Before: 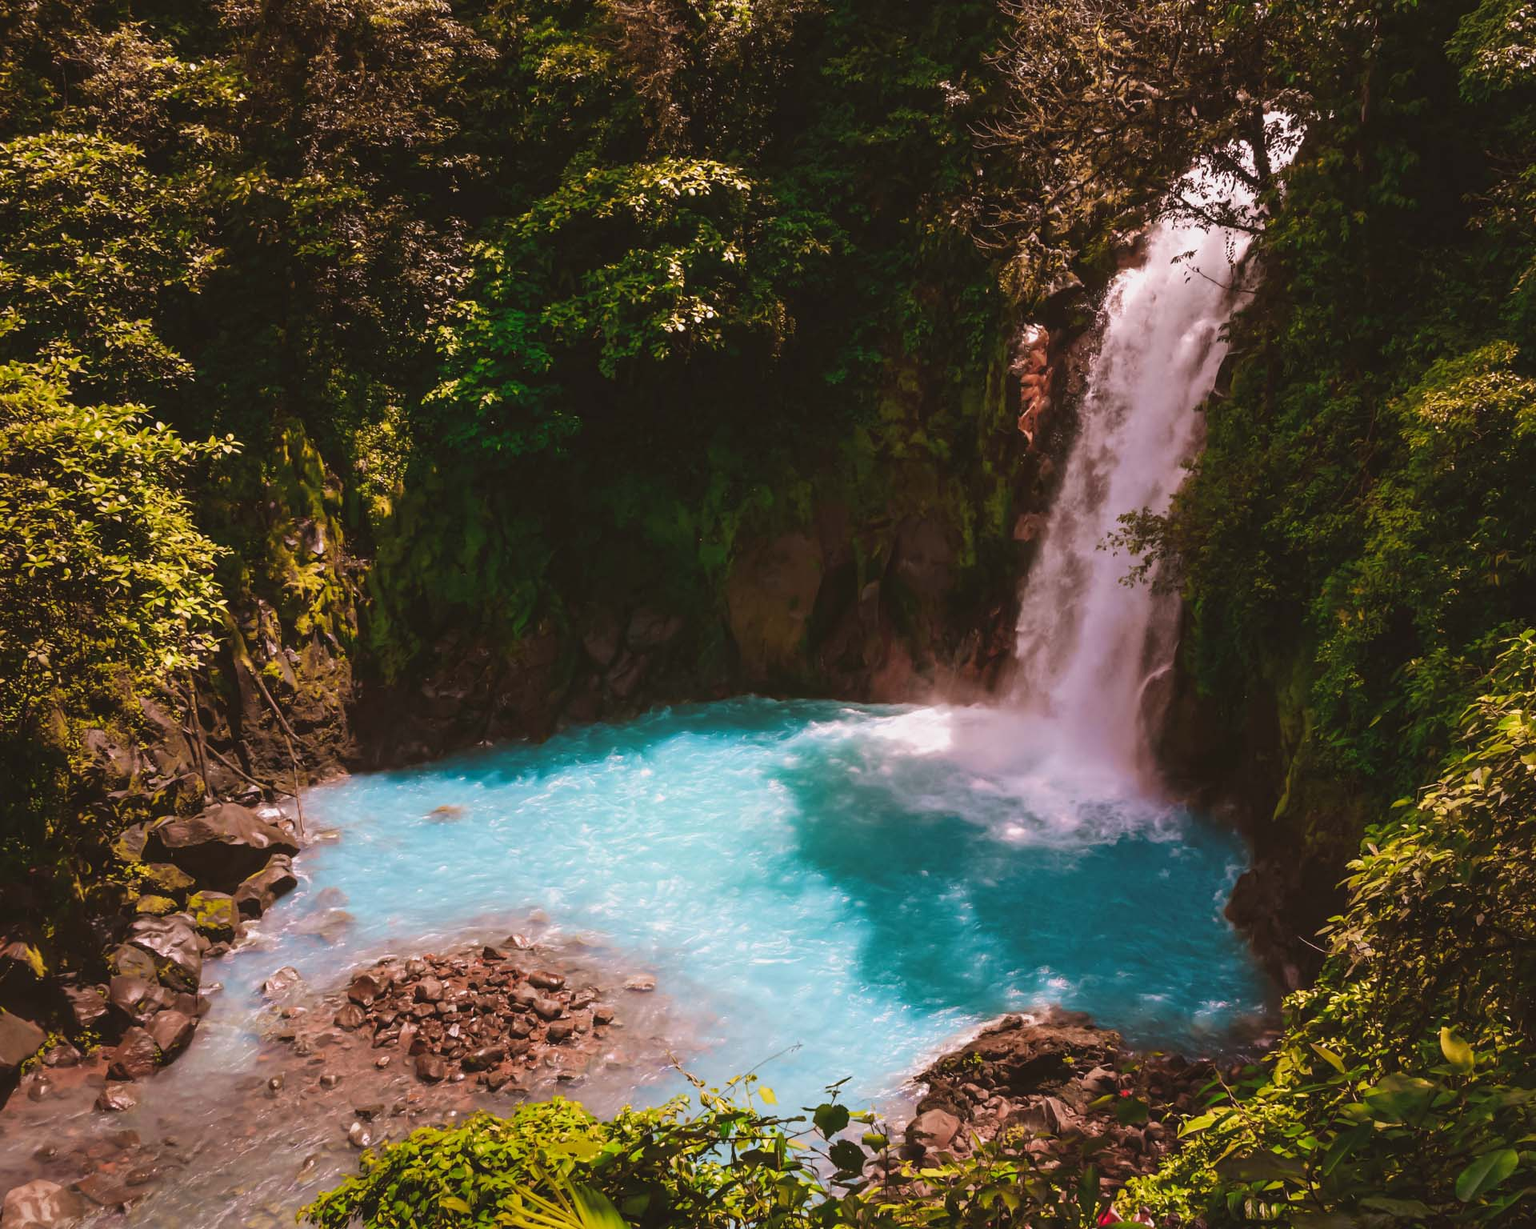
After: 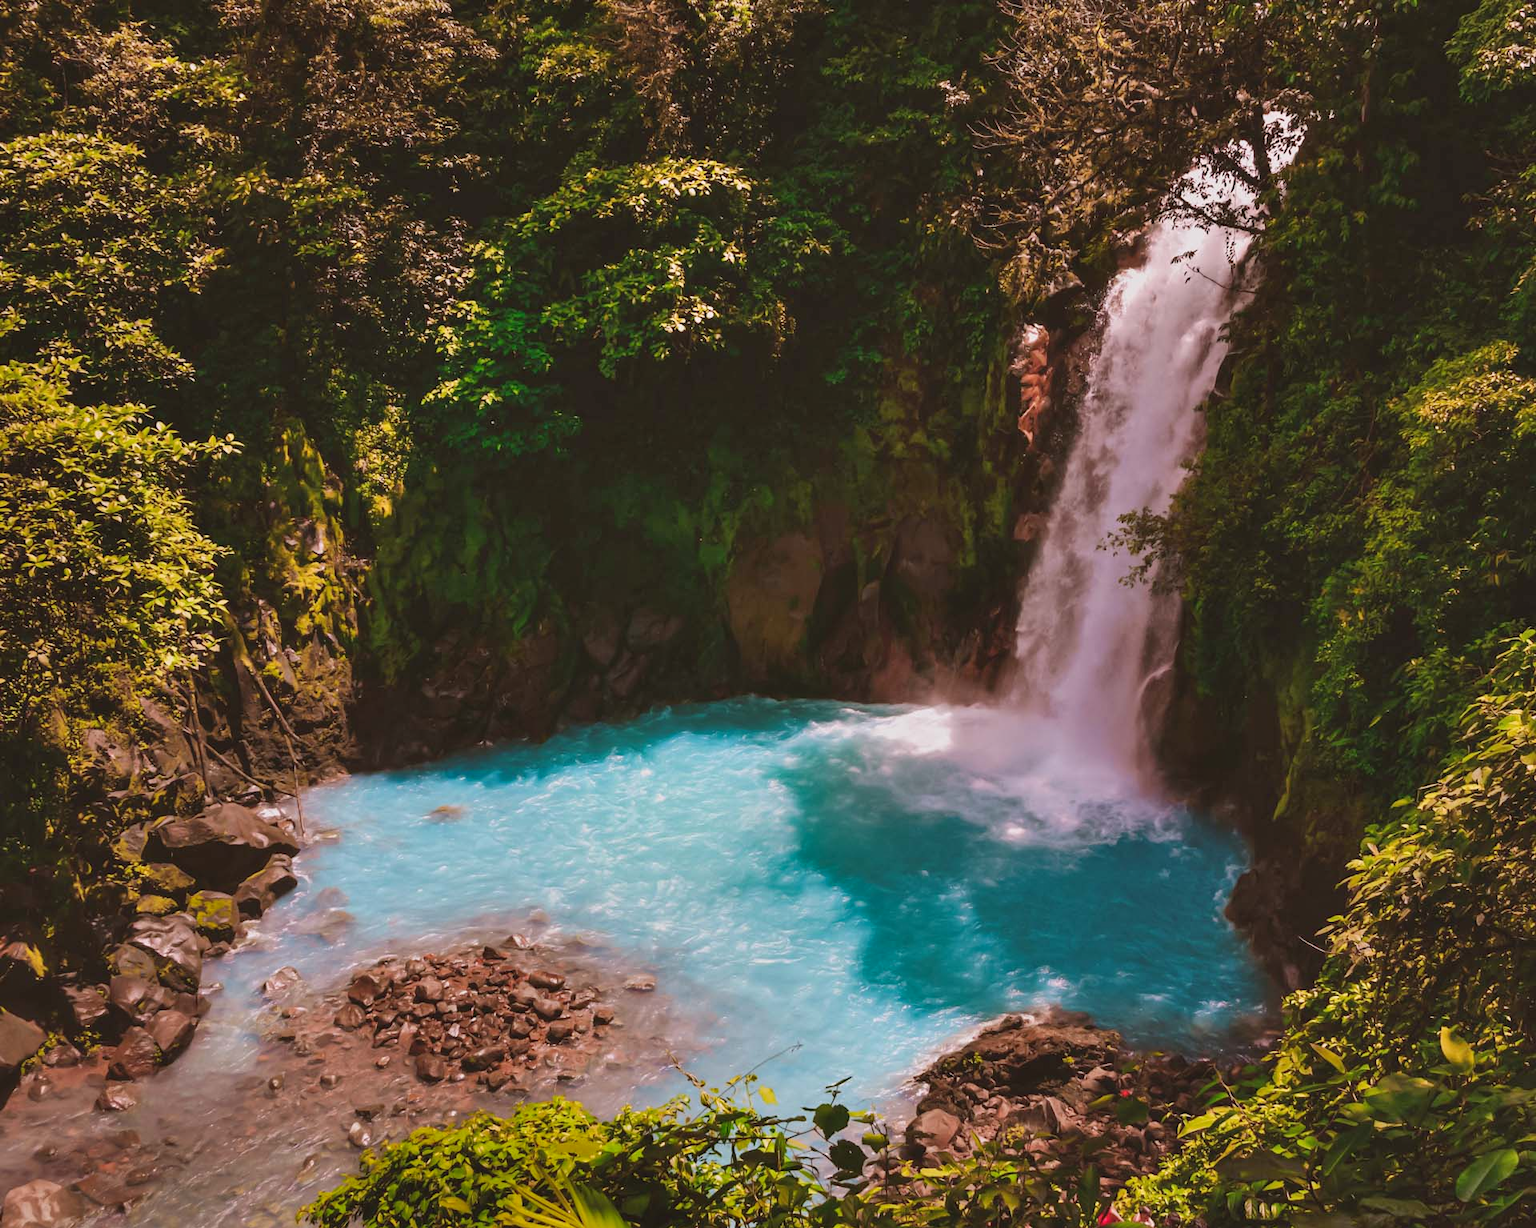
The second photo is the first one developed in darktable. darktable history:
local contrast: mode bilateral grid, contrast 100, coarseness 100, detail 90%, midtone range 0.2
shadows and highlights: white point adjustment -3.53, highlights -63.37, soften with gaussian
